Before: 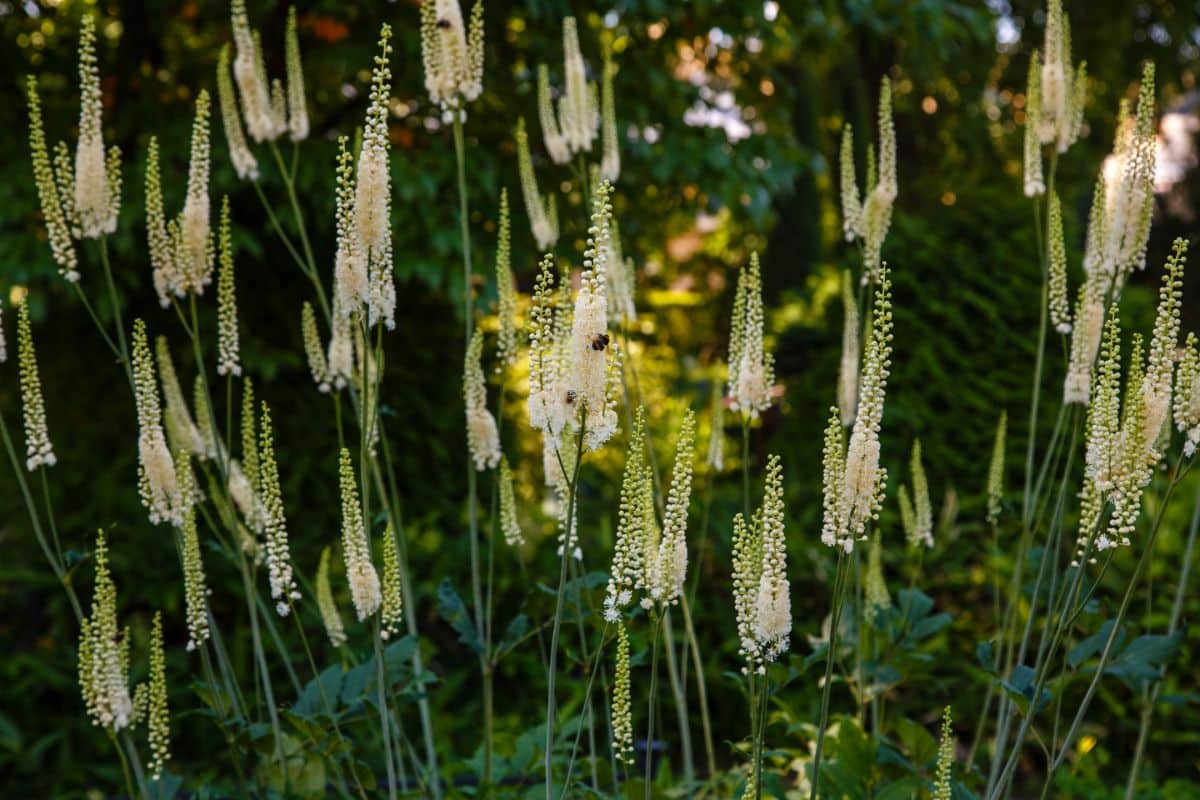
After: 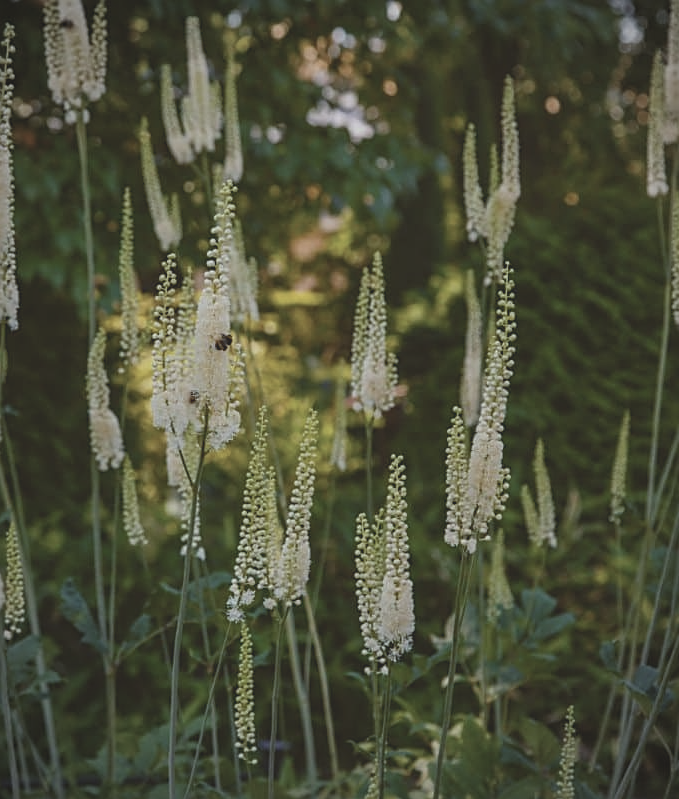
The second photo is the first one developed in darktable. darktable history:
sharpen: on, module defaults
contrast brightness saturation: contrast -0.26, saturation -0.43
crop: left 31.458%, top 0%, right 11.876%
color balance: lift [1.004, 1.002, 1.002, 0.998], gamma [1, 1.007, 1.002, 0.993], gain [1, 0.977, 1.013, 1.023], contrast -3.64%
vignetting: fall-off radius 60.92%
exposure: exposure -0.153 EV, compensate highlight preservation false
tone equalizer: on, module defaults
